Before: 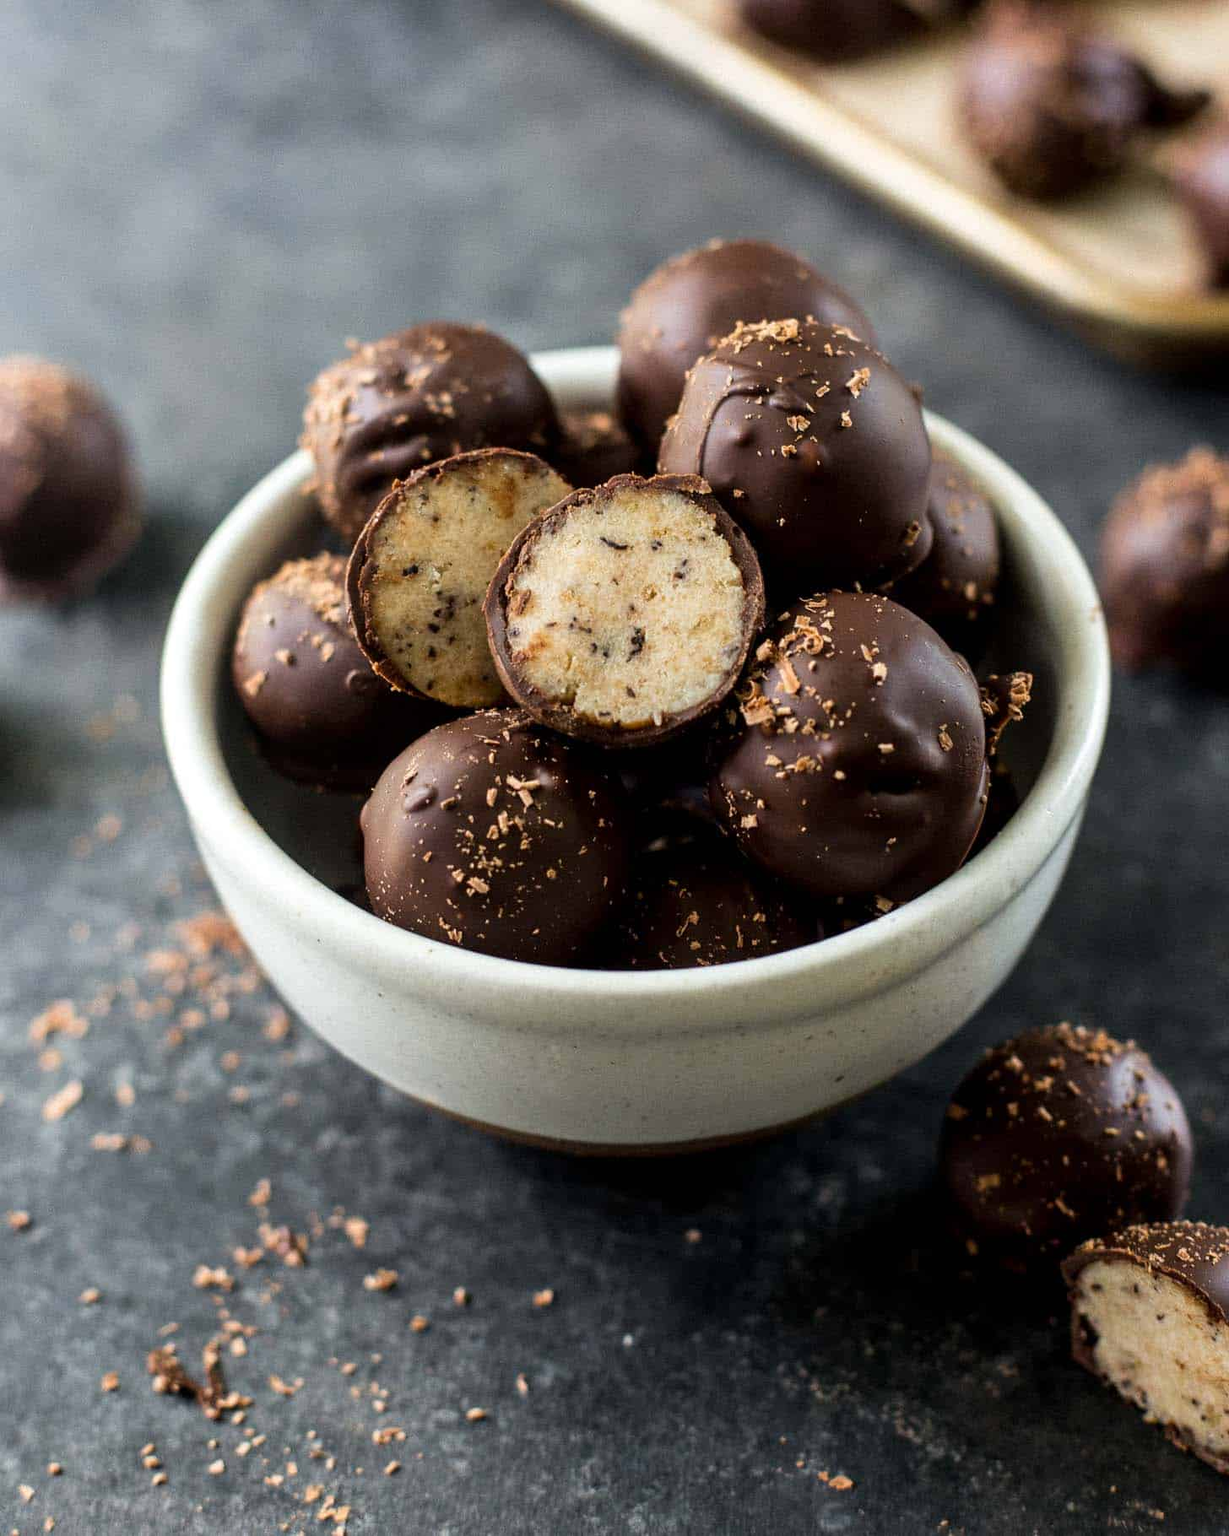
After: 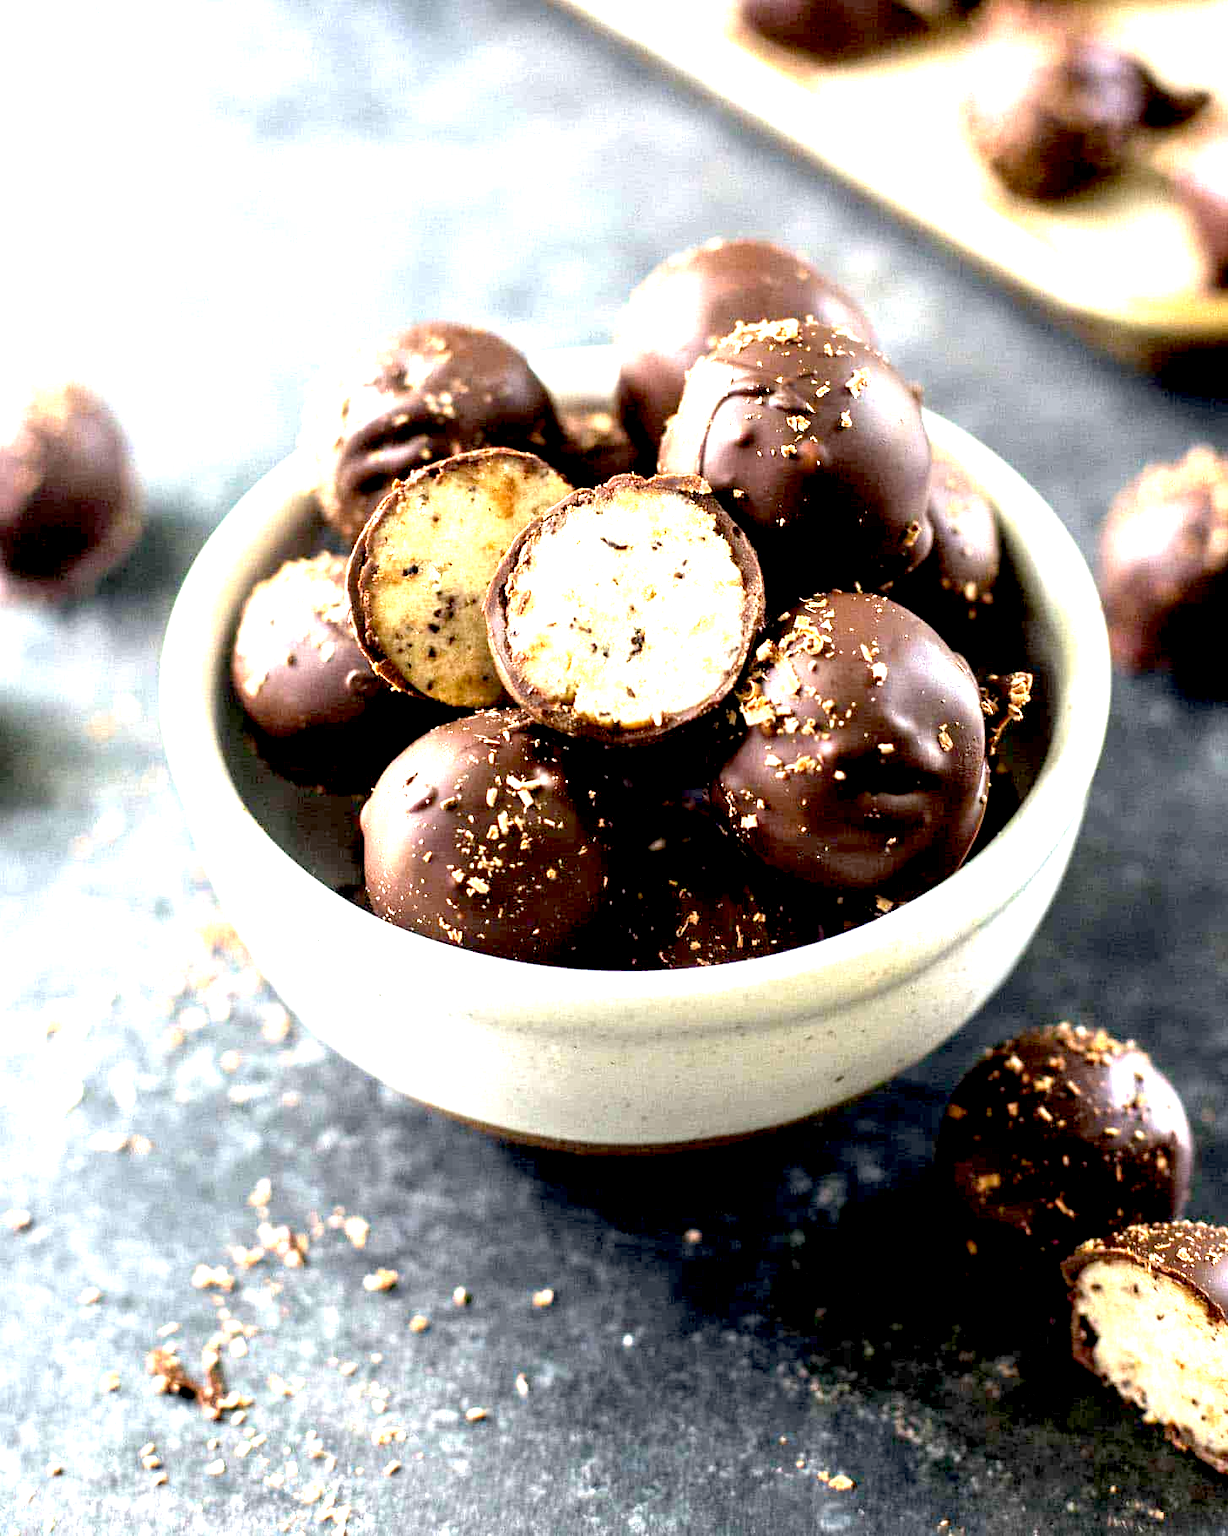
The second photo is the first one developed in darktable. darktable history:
exposure: black level correction 0.005, exposure 2.064 EV, compensate highlight preservation false
